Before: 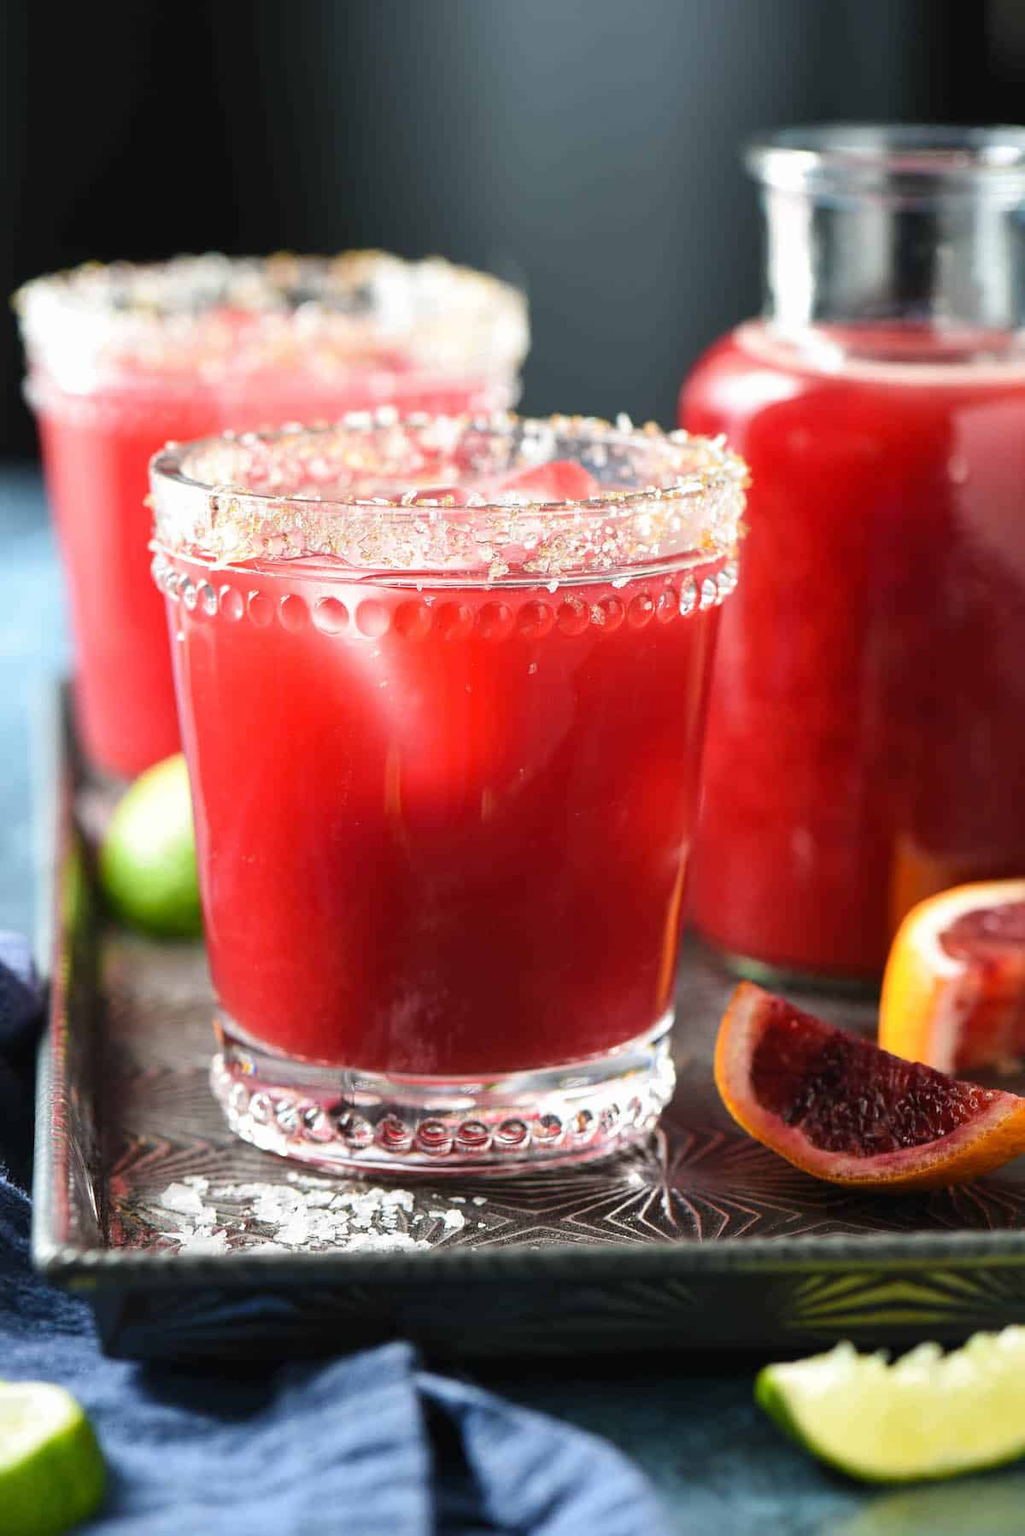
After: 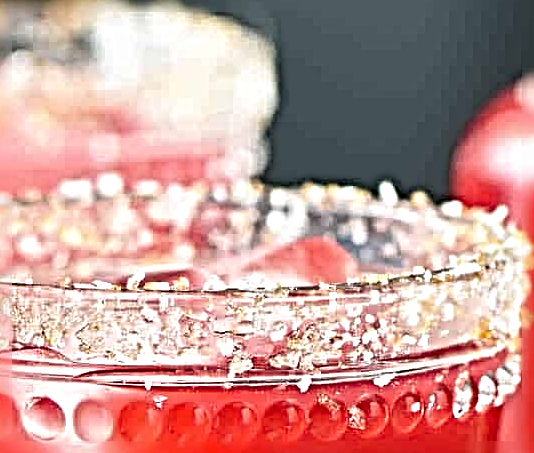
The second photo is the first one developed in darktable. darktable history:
sharpen: radius 6.277, amount 1.798, threshold 0.182
crop: left 28.653%, top 16.831%, right 26.827%, bottom 57.928%
